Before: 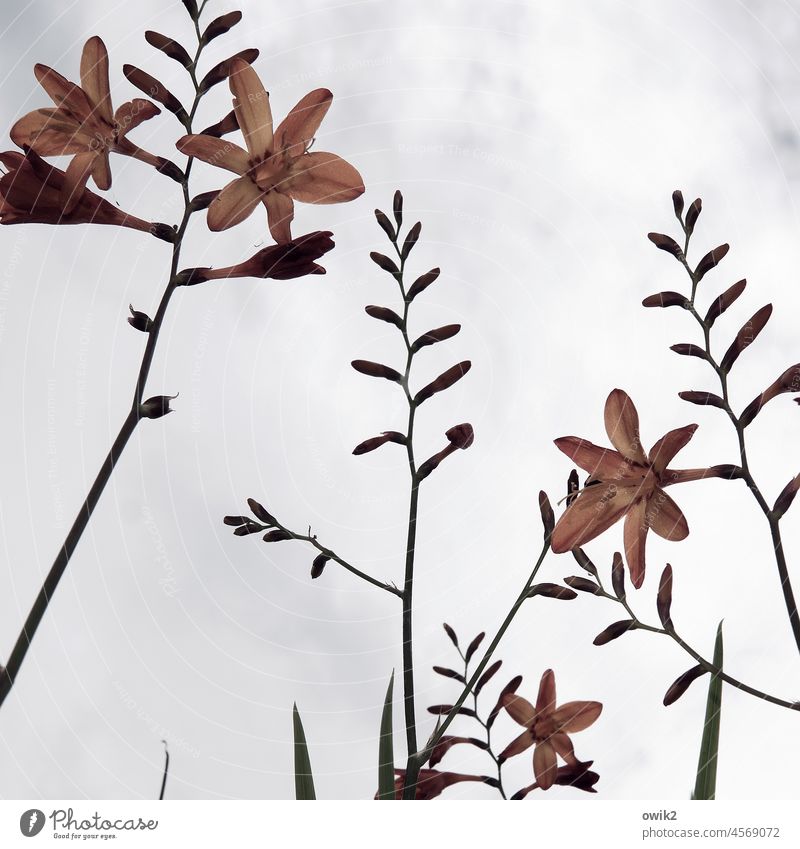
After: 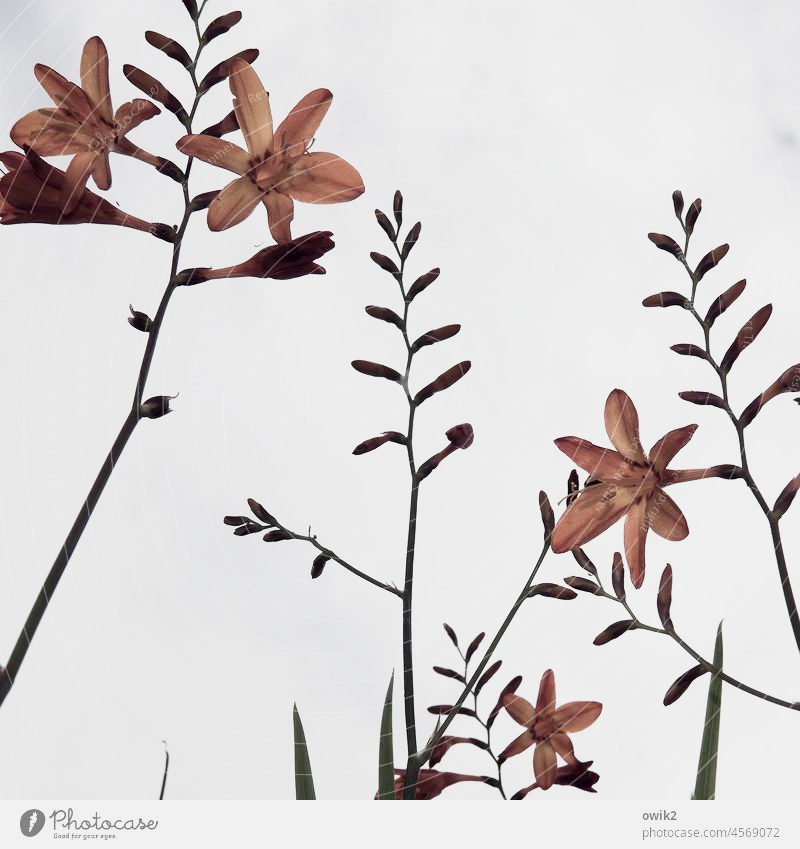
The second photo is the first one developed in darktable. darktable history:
base curve: curves: ch0 [(0, 0) (0.088, 0.125) (0.176, 0.251) (0.354, 0.501) (0.613, 0.749) (1, 0.877)], preserve colors none
